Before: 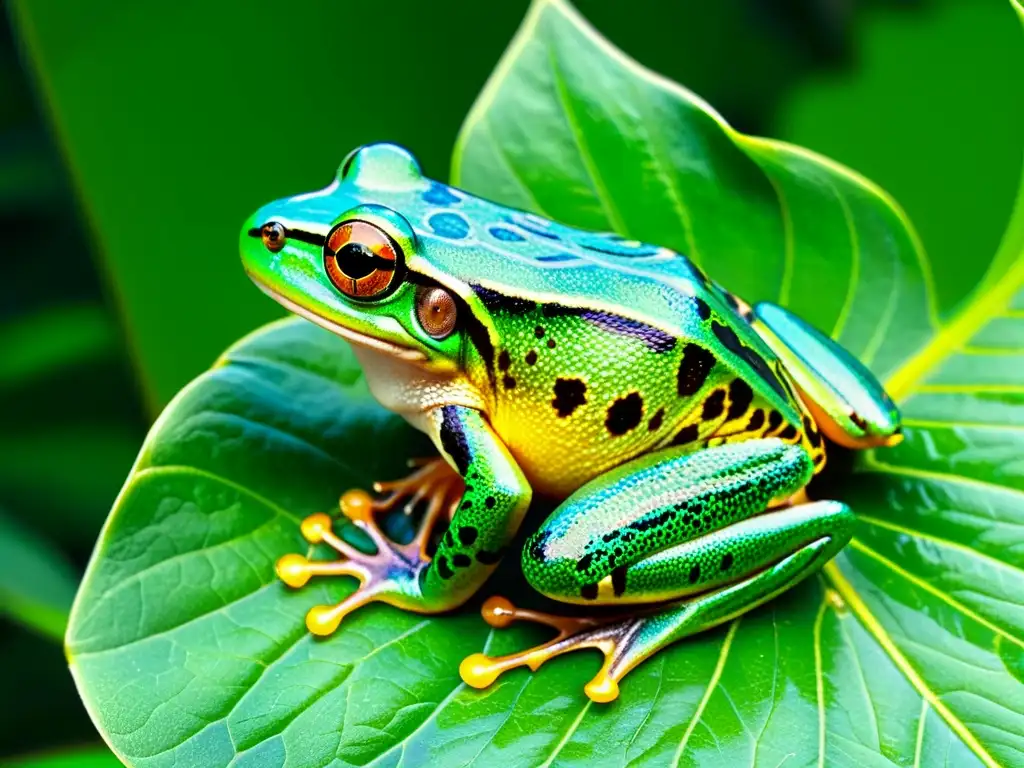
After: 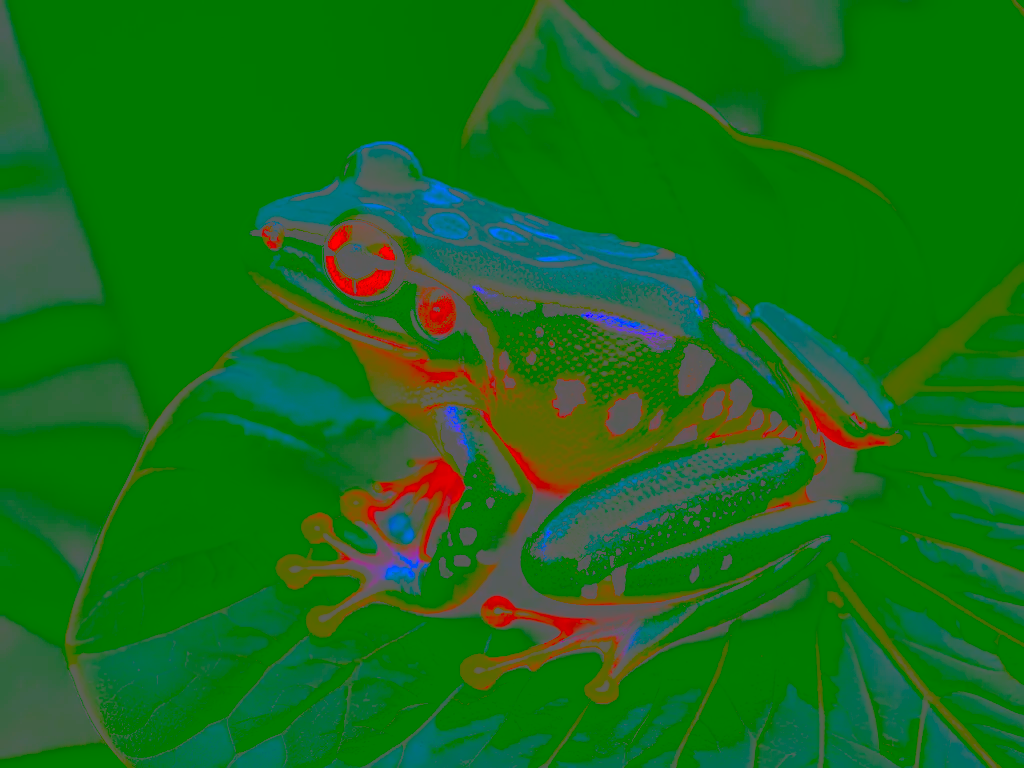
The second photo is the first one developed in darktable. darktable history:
contrast brightness saturation: contrast -0.982, brightness -0.176, saturation 0.77
base curve: curves: ch0 [(0, 0) (0.028, 0.03) (0.121, 0.232) (0.46, 0.748) (0.859, 0.968) (1, 1)], preserve colors none
sharpen: on, module defaults
